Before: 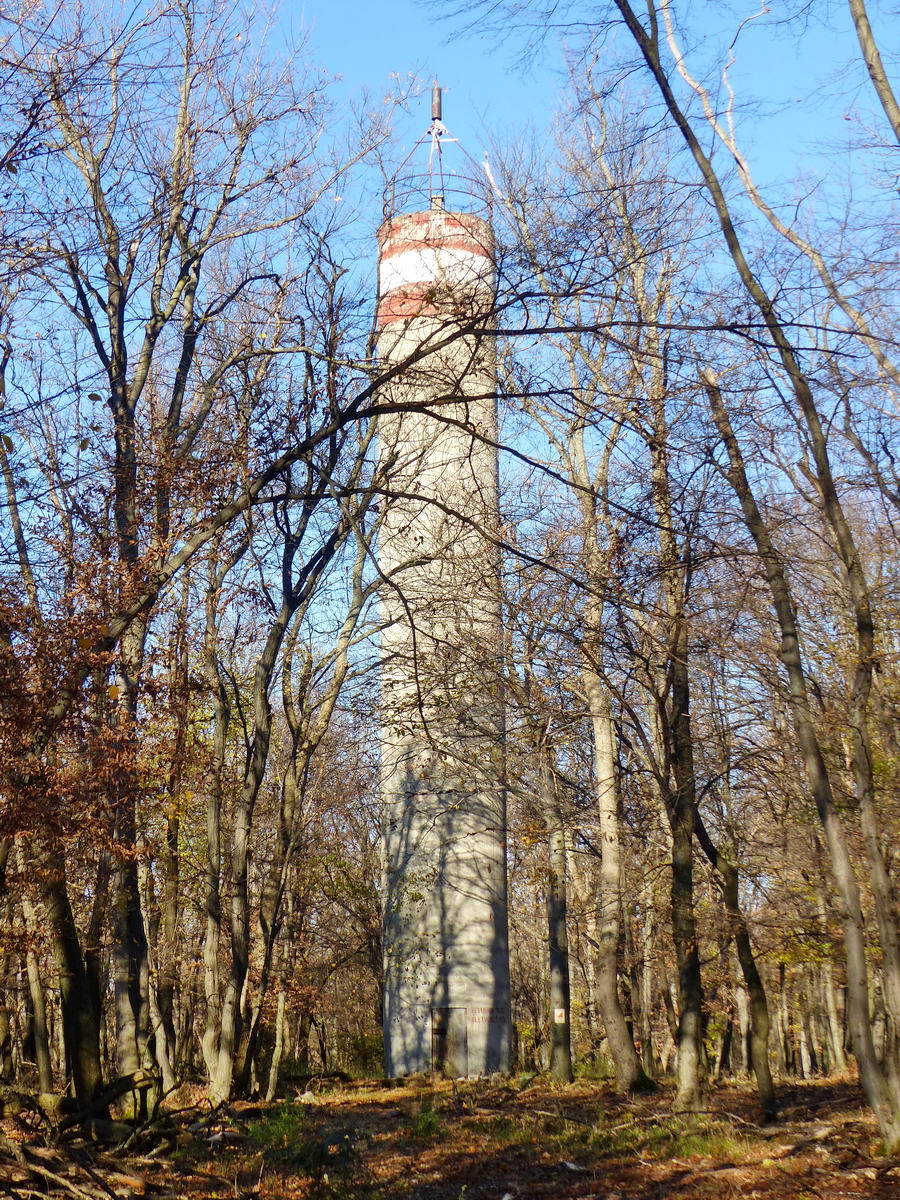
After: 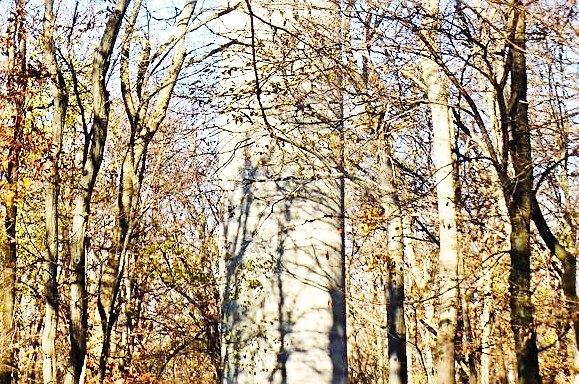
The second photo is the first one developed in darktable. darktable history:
contrast brightness saturation: contrast 0.1, brightness 0.02, saturation 0.02
crop: left 18.091%, top 51.13%, right 17.525%, bottom 16.85%
base curve: curves: ch0 [(0, 0.003) (0.001, 0.002) (0.006, 0.004) (0.02, 0.022) (0.048, 0.086) (0.094, 0.234) (0.162, 0.431) (0.258, 0.629) (0.385, 0.8) (0.548, 0.918) (0.751, 0.988) (1, 1)], preserve colors none
sharpen: radius 2.767
